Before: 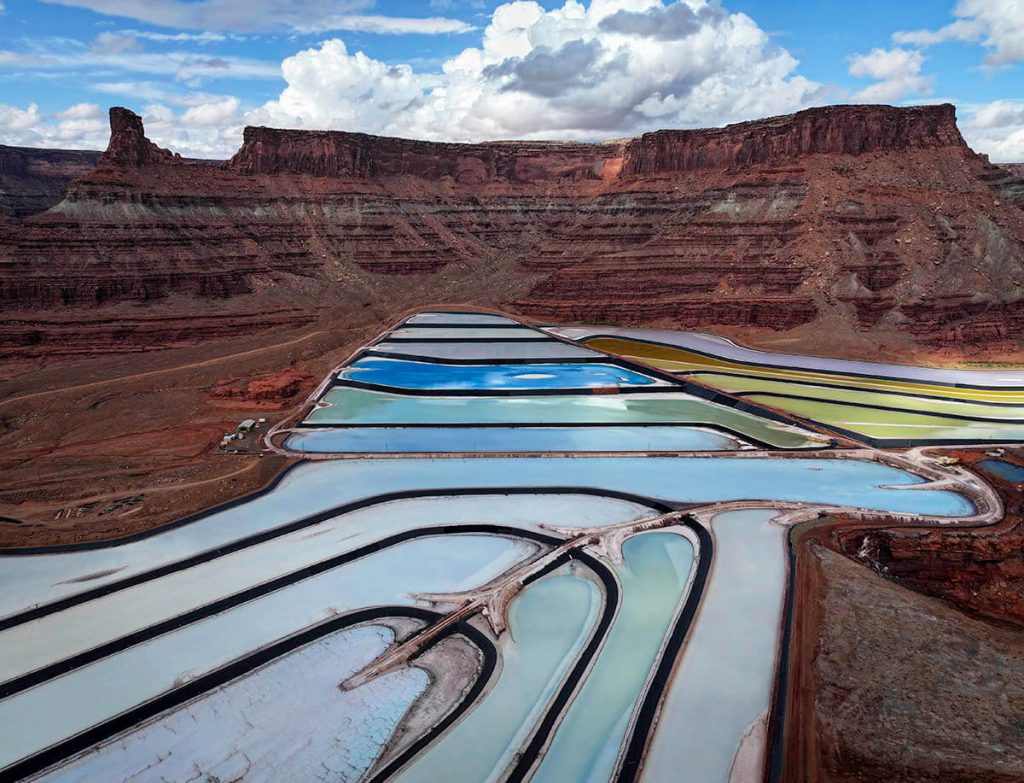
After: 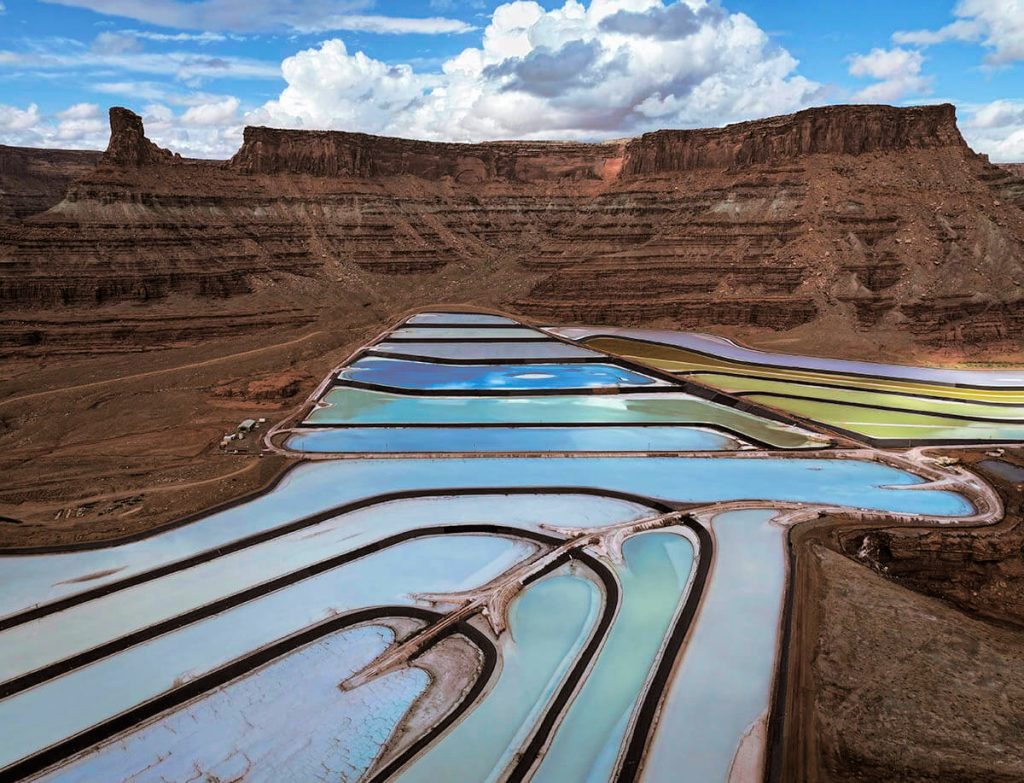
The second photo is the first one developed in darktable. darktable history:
split-toning: shadows › hue 32.4°, shadows › saturation 0.51, highlights › hue 180°, highlights › saturation 0, balance -60.17, compress 55.19%
velvia: on, module defaults
local contrast: mode bilateral grid, contrast 20, coarseness 50, detail 102%, midtone range 0.2
